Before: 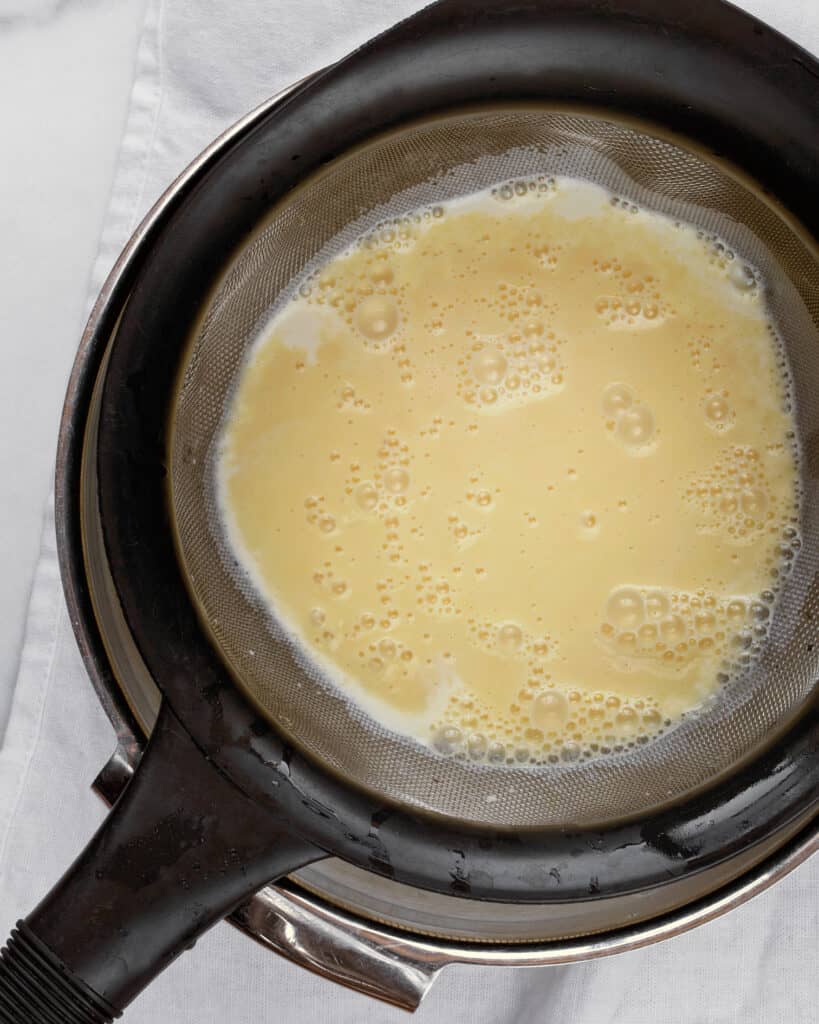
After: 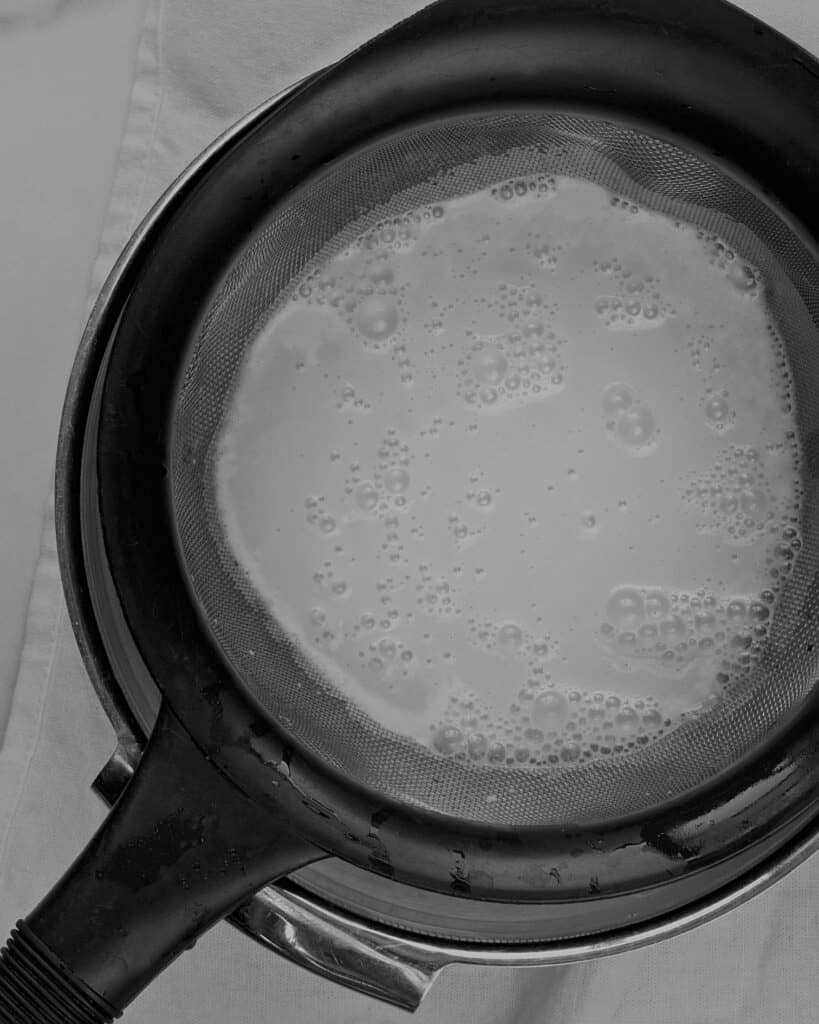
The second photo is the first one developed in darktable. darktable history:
monochrome: a 79.32, b 81.83, size 1.1
white balance: red 0.924, blue 1.095
sharpen: amount 0.2
